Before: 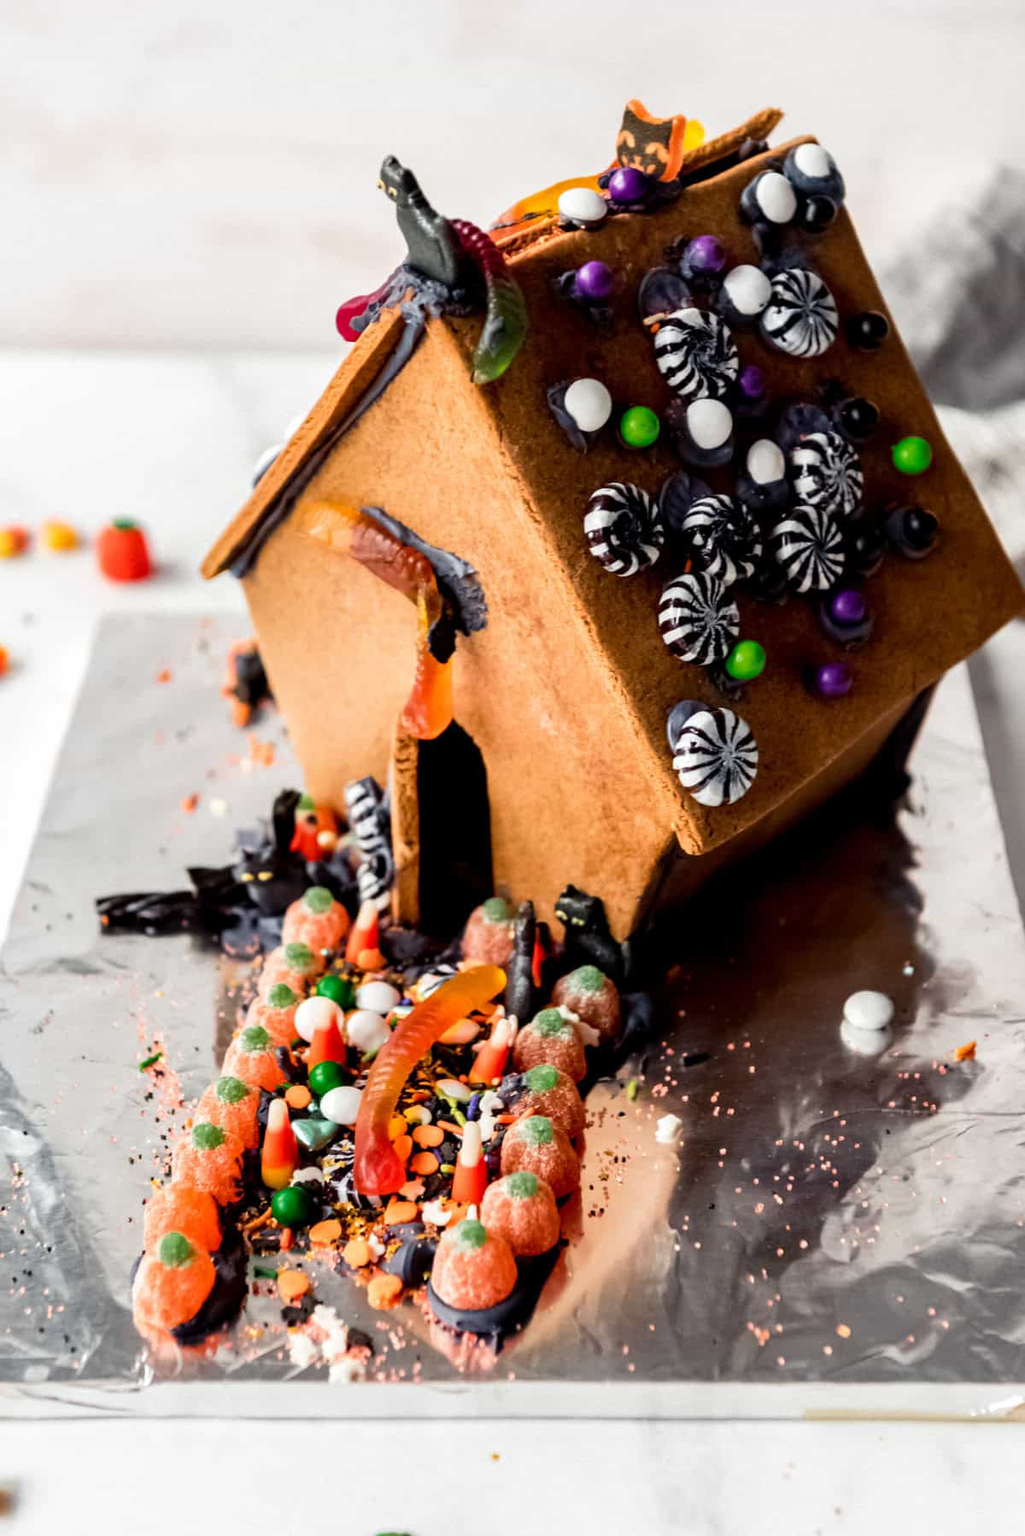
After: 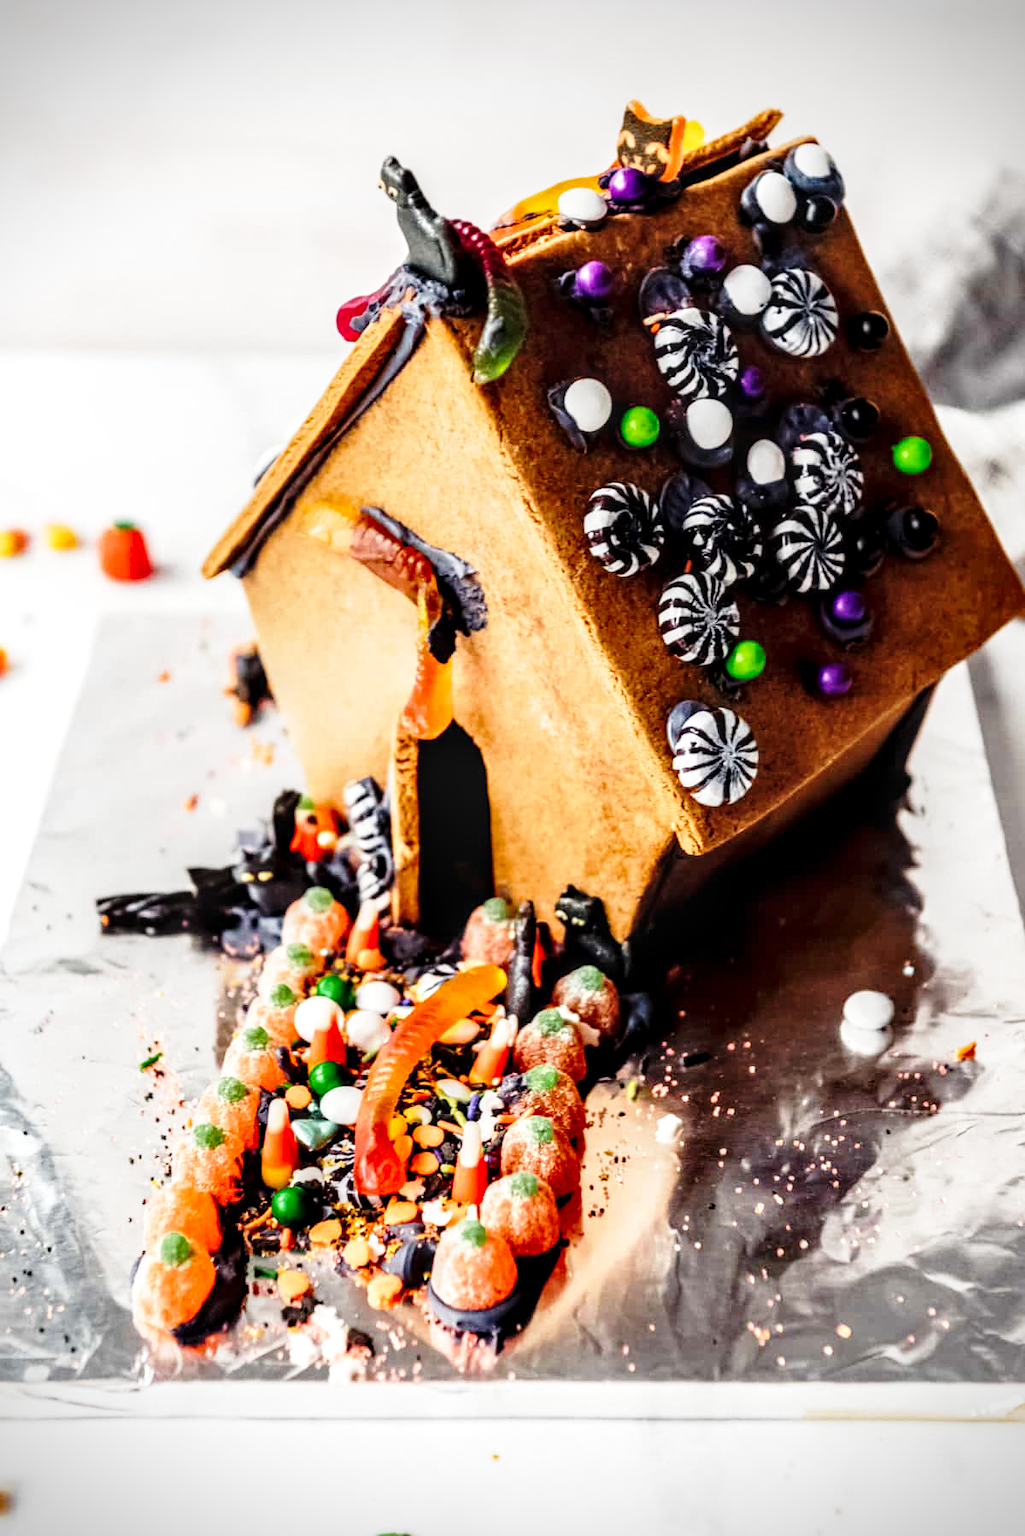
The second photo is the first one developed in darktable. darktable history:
local contrast: detail 142%
exposure: compensate exposure bias true, compensate highlight preservation false
vignetting: saturation 0.368, dithering 8-bit output
base curve: curves: ch0 [(0, 0) (0.028, 0.03) (0.121, 0.232) (0.46, 0.748) (0.859, 0.968) (1, 1)], preserve colors none
